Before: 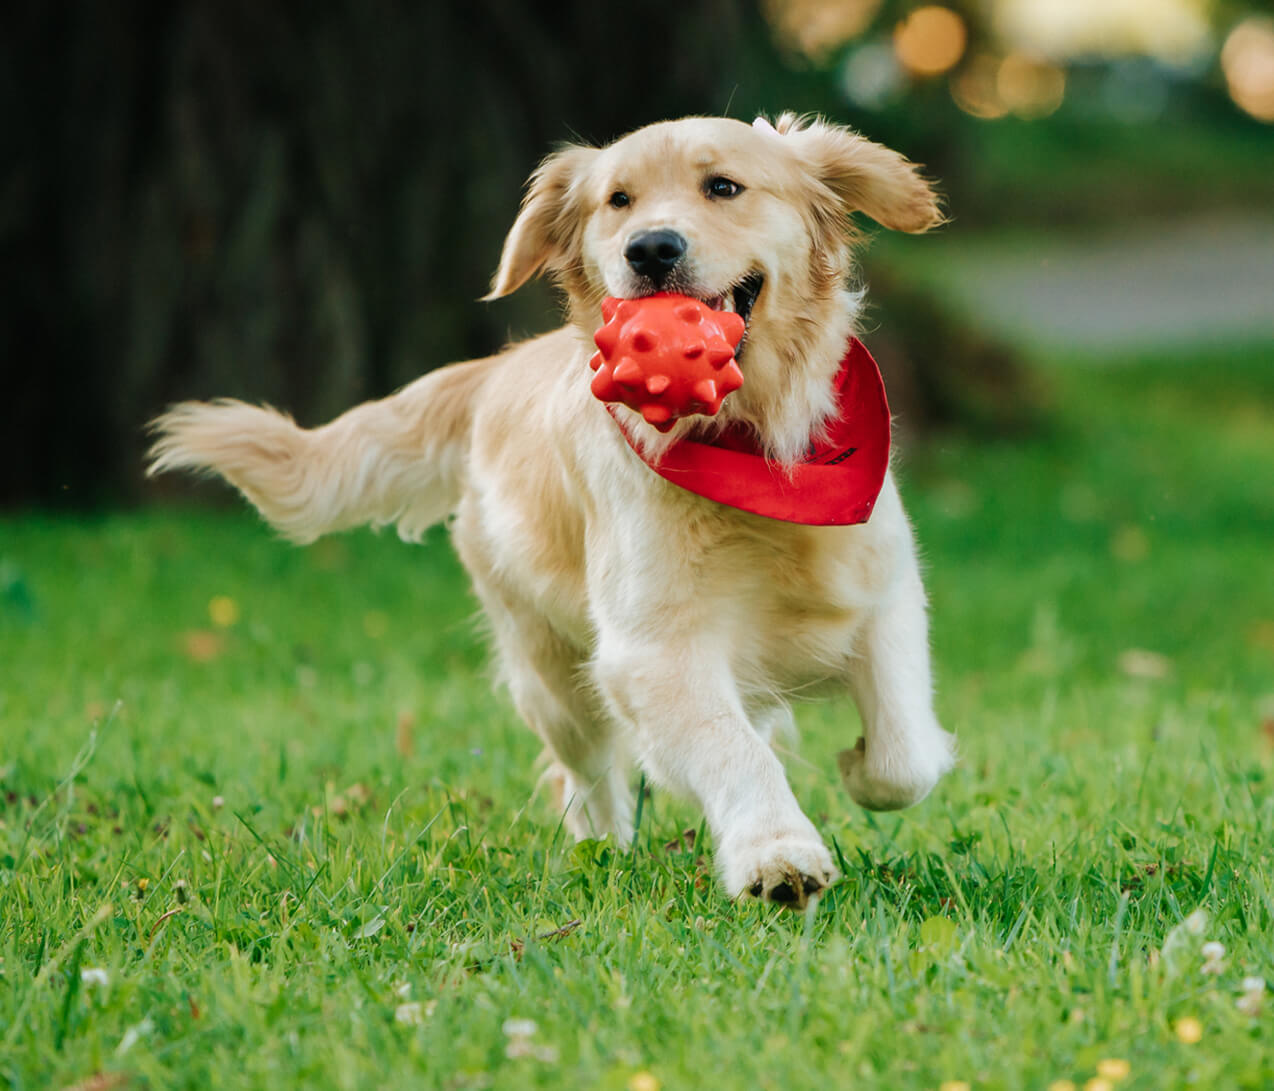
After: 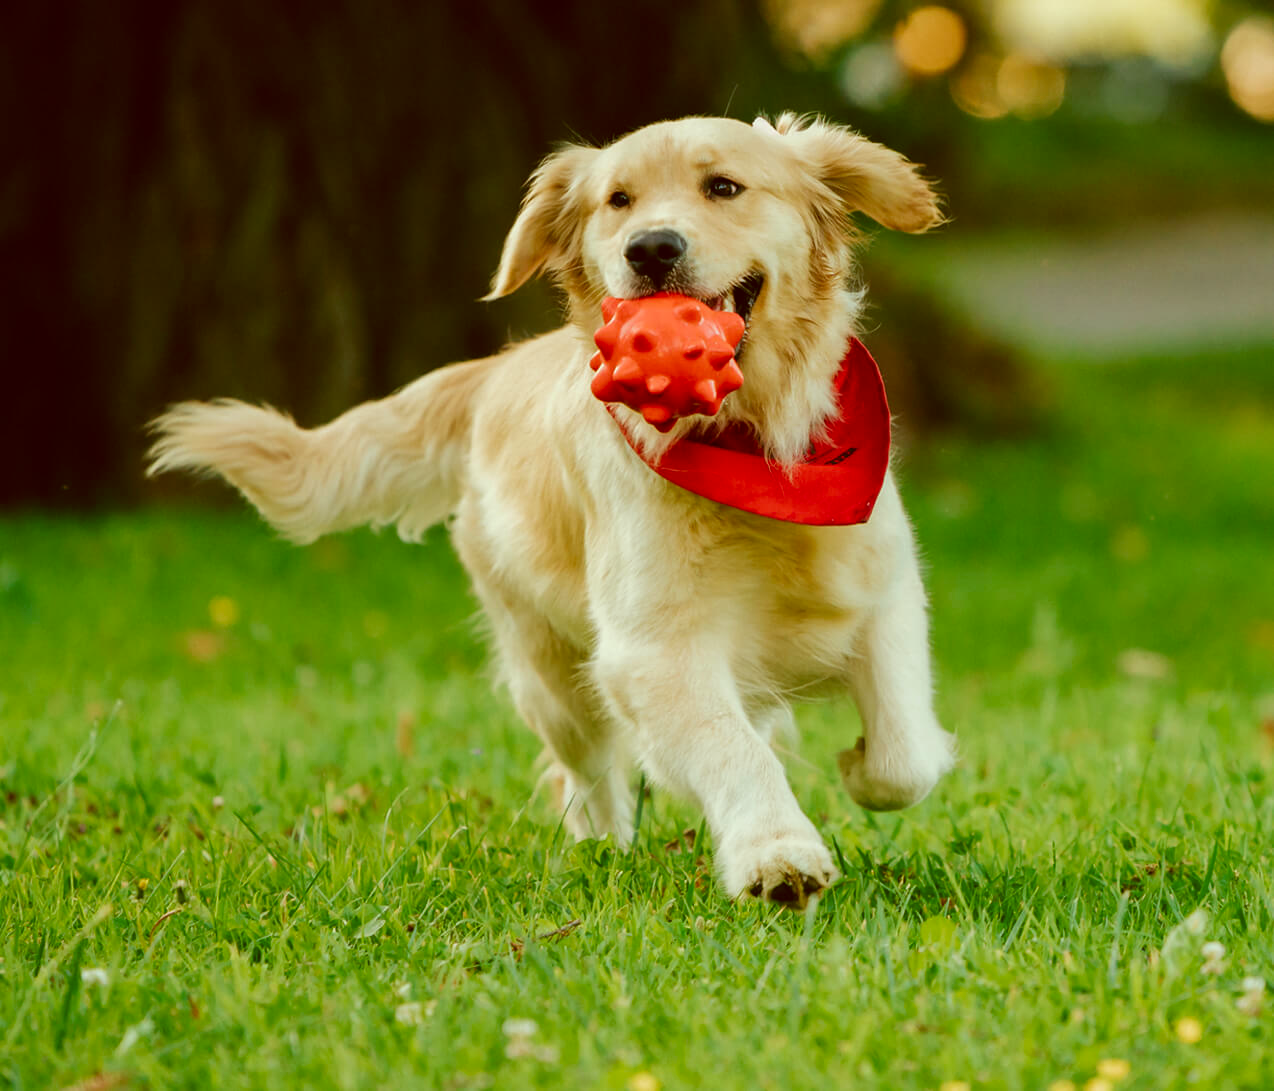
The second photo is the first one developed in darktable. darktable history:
color correction: highlights a* -6.1, highlights b* 9.62, shadows a* 10.34, shadows b* 23.74
